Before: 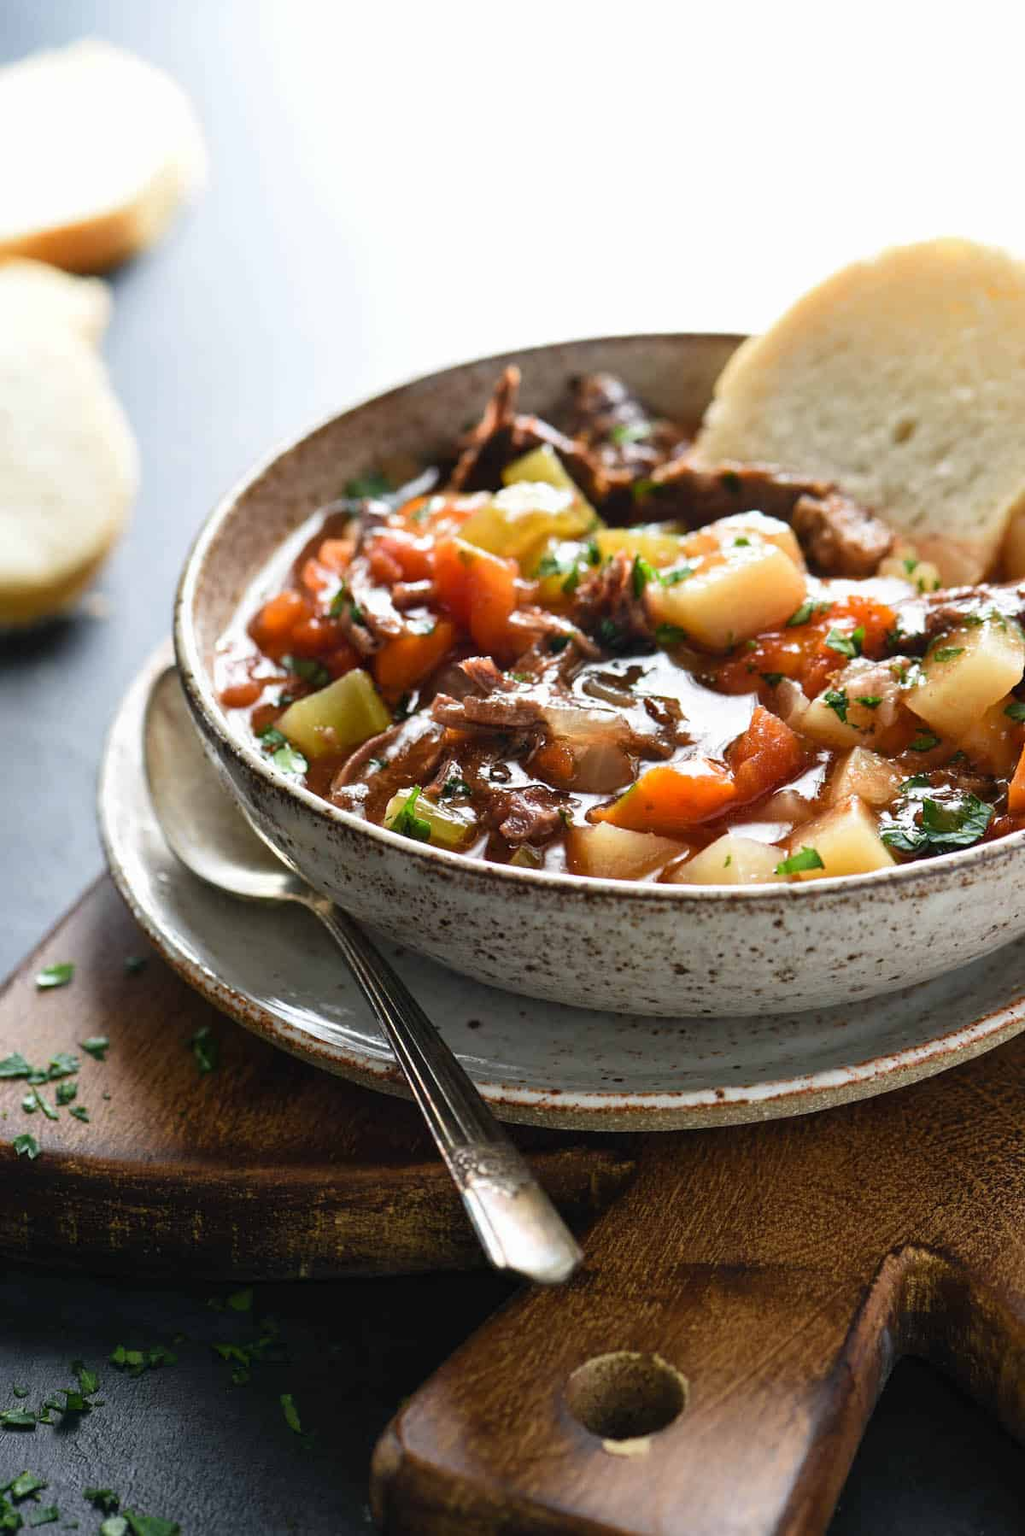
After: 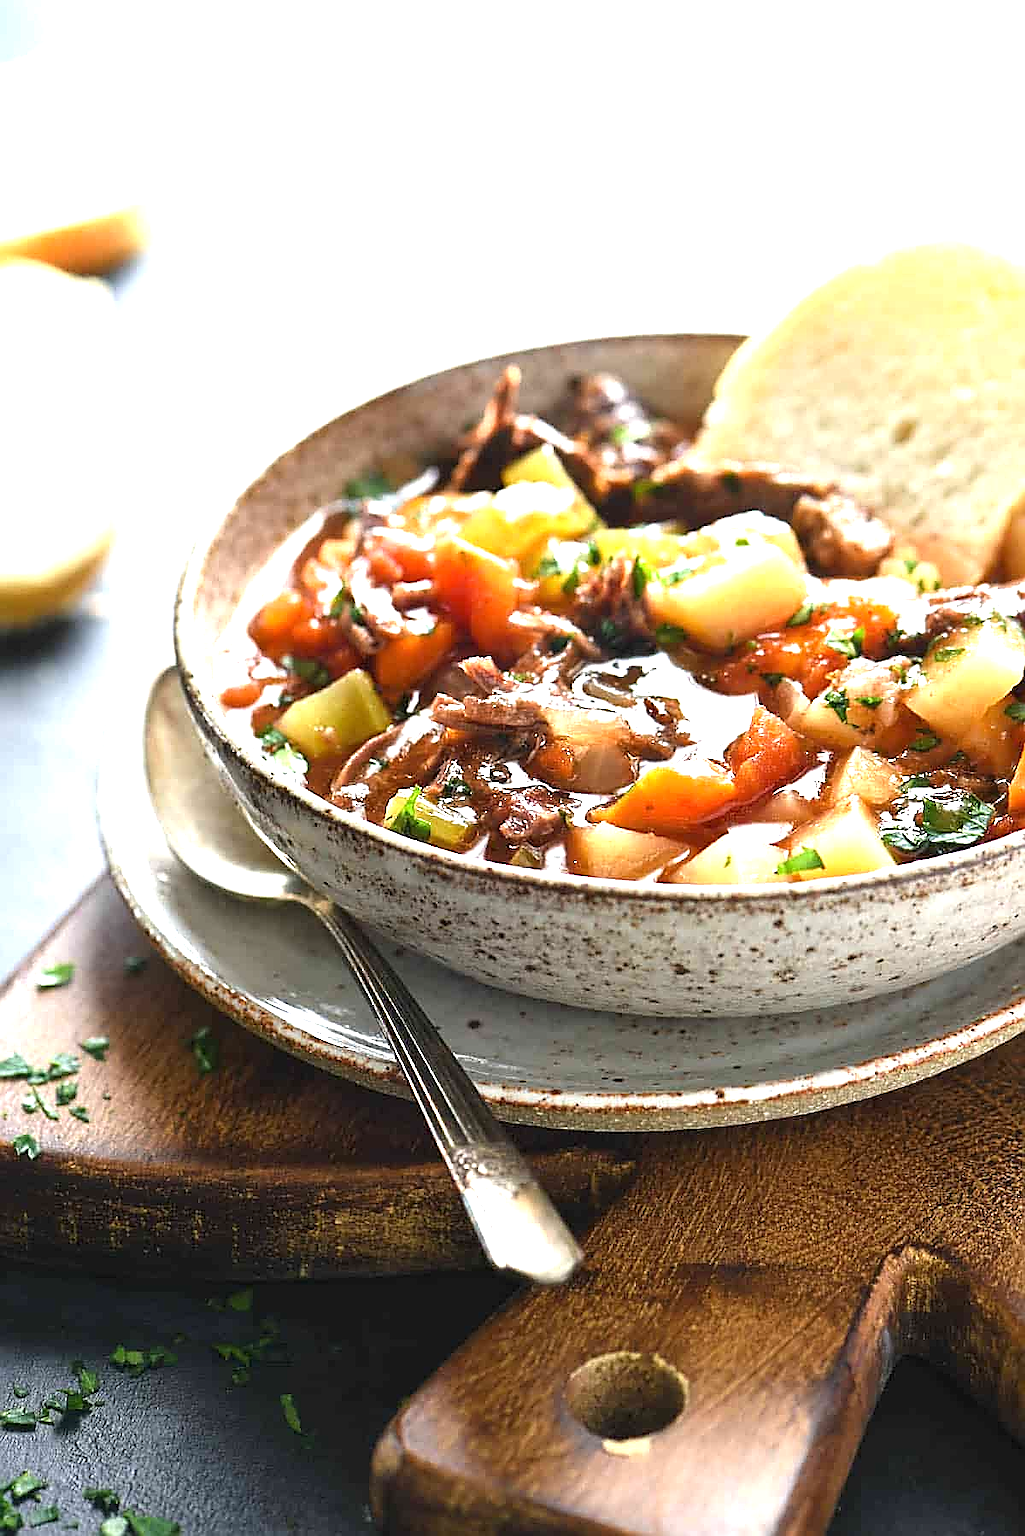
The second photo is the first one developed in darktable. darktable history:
exposure: black level correction 0, exposure 1.1 EV, compensate highlight preservation false
sharpen: radius 1.4, amount 1.25, threshold 0.7
